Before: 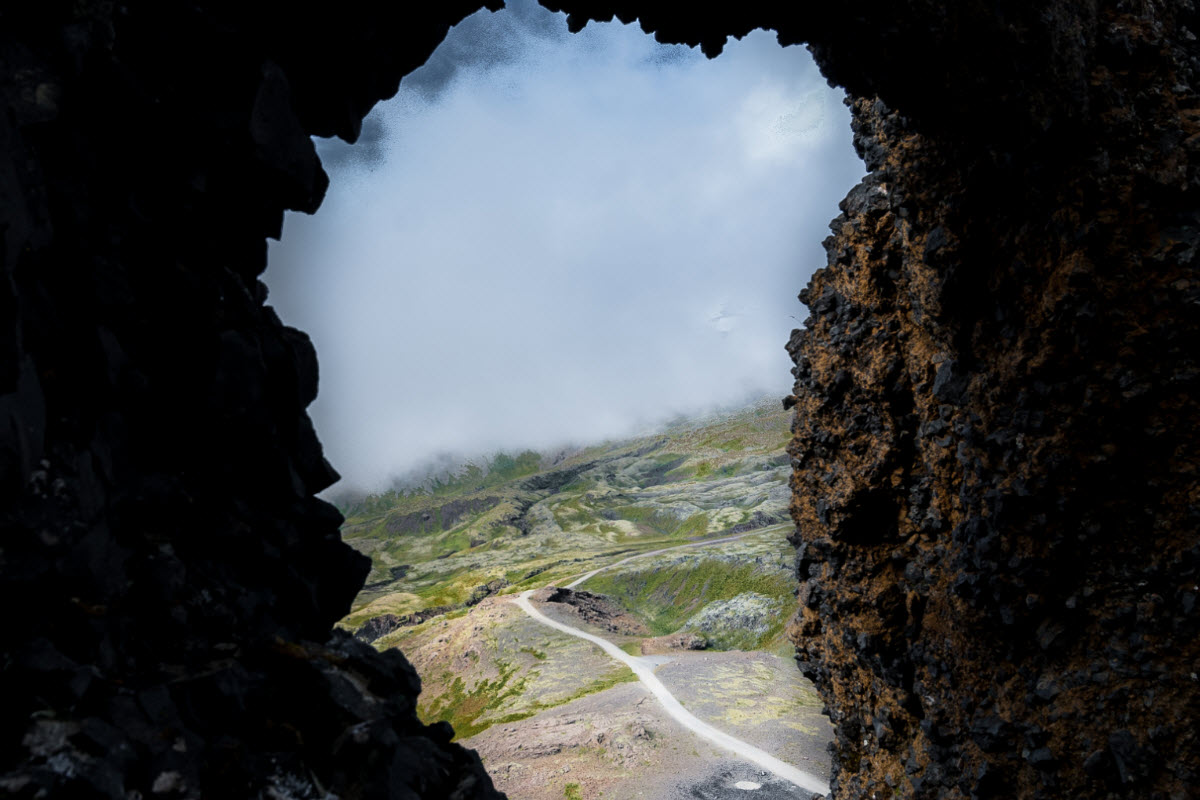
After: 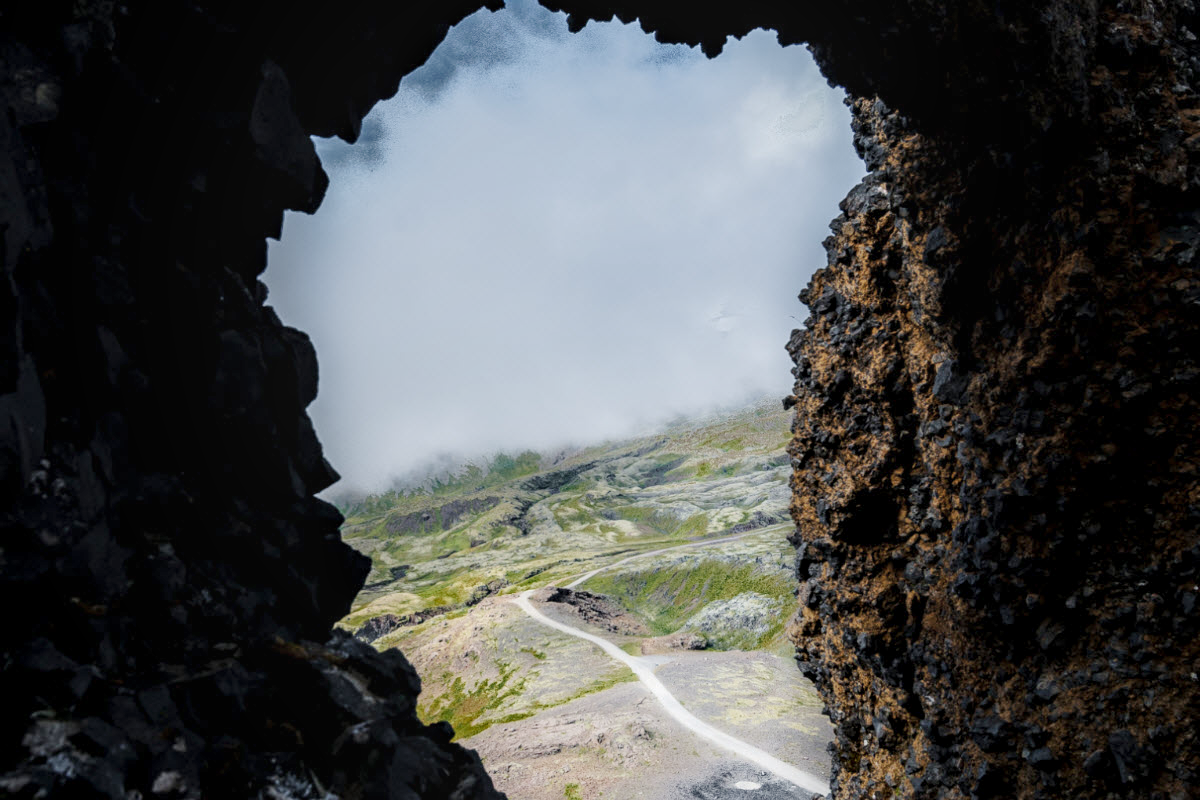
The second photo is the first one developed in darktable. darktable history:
local contrast: on, module defaults
base curve: curves: ch0 [(0, 0) (0.158, 0.273) (0.879, 0.895) (1, 1)], preserve colors none
